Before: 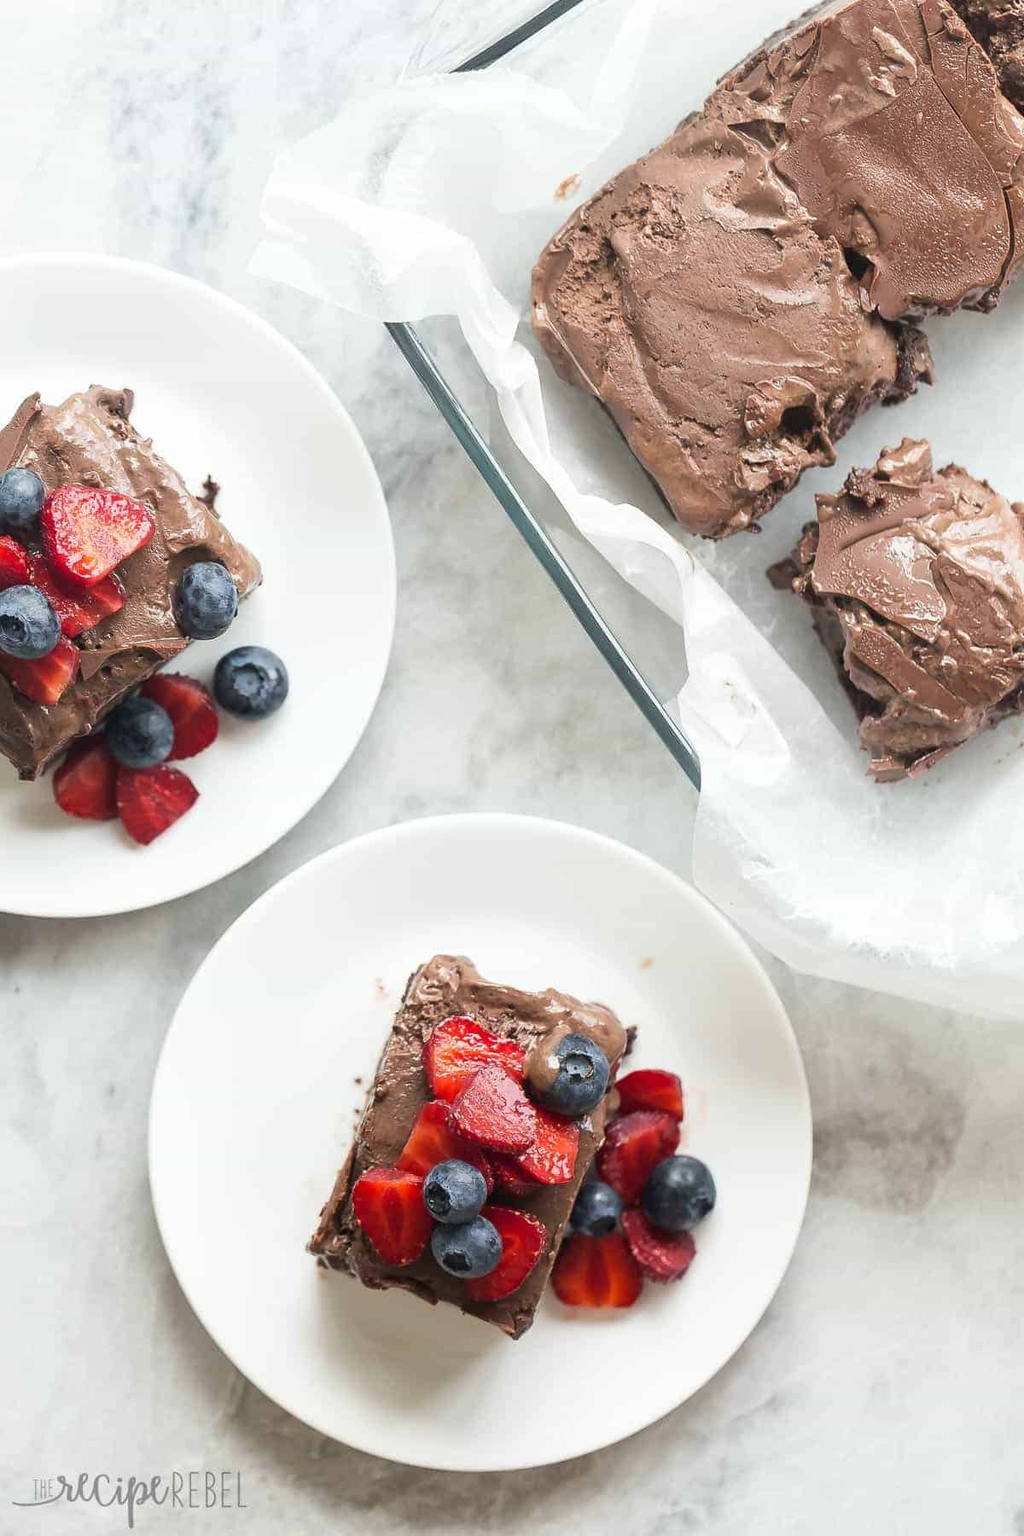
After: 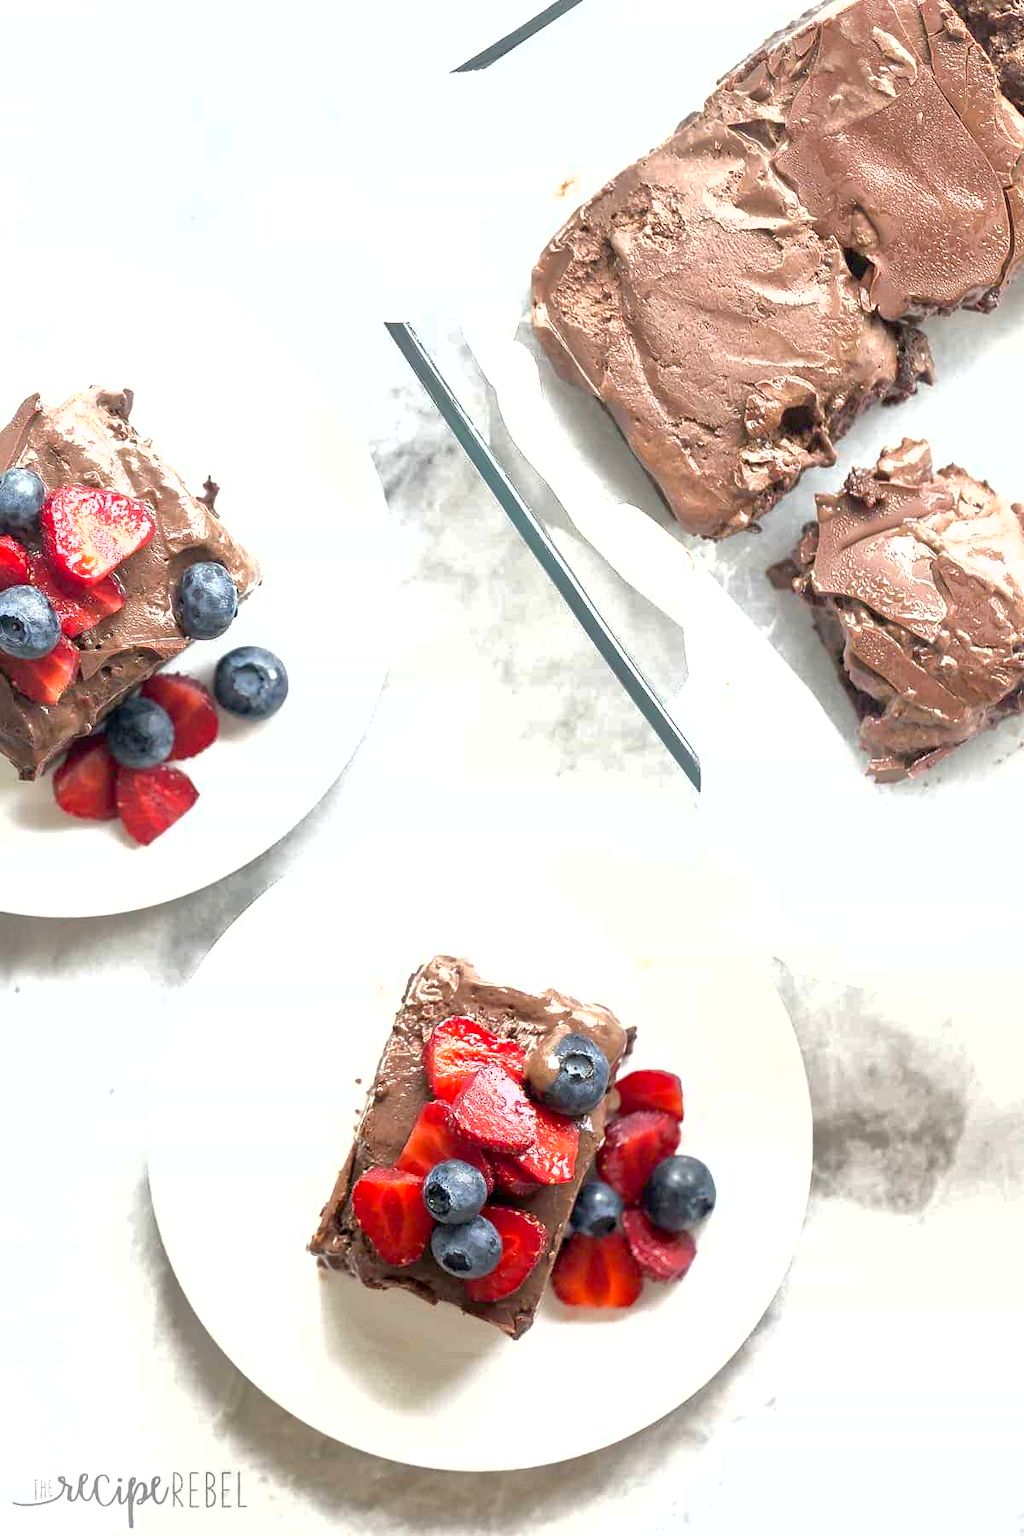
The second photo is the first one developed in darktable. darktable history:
exposure: black level correction 0.005, exposure 0.41 EV, compensate highlight preservation false
shadows and highlights: highlights color adjustment 0.059%
tone equalizer: -8 EV -0.456 EV, -7 EV -0.405 EV, -6 EV -0.342 EV, -5 EV -0.197 EV, -3 EV 0.218 EV, -2 EV 0.314 EV, -1 EV 0.408 EV, +0 EV 0.426 EV
